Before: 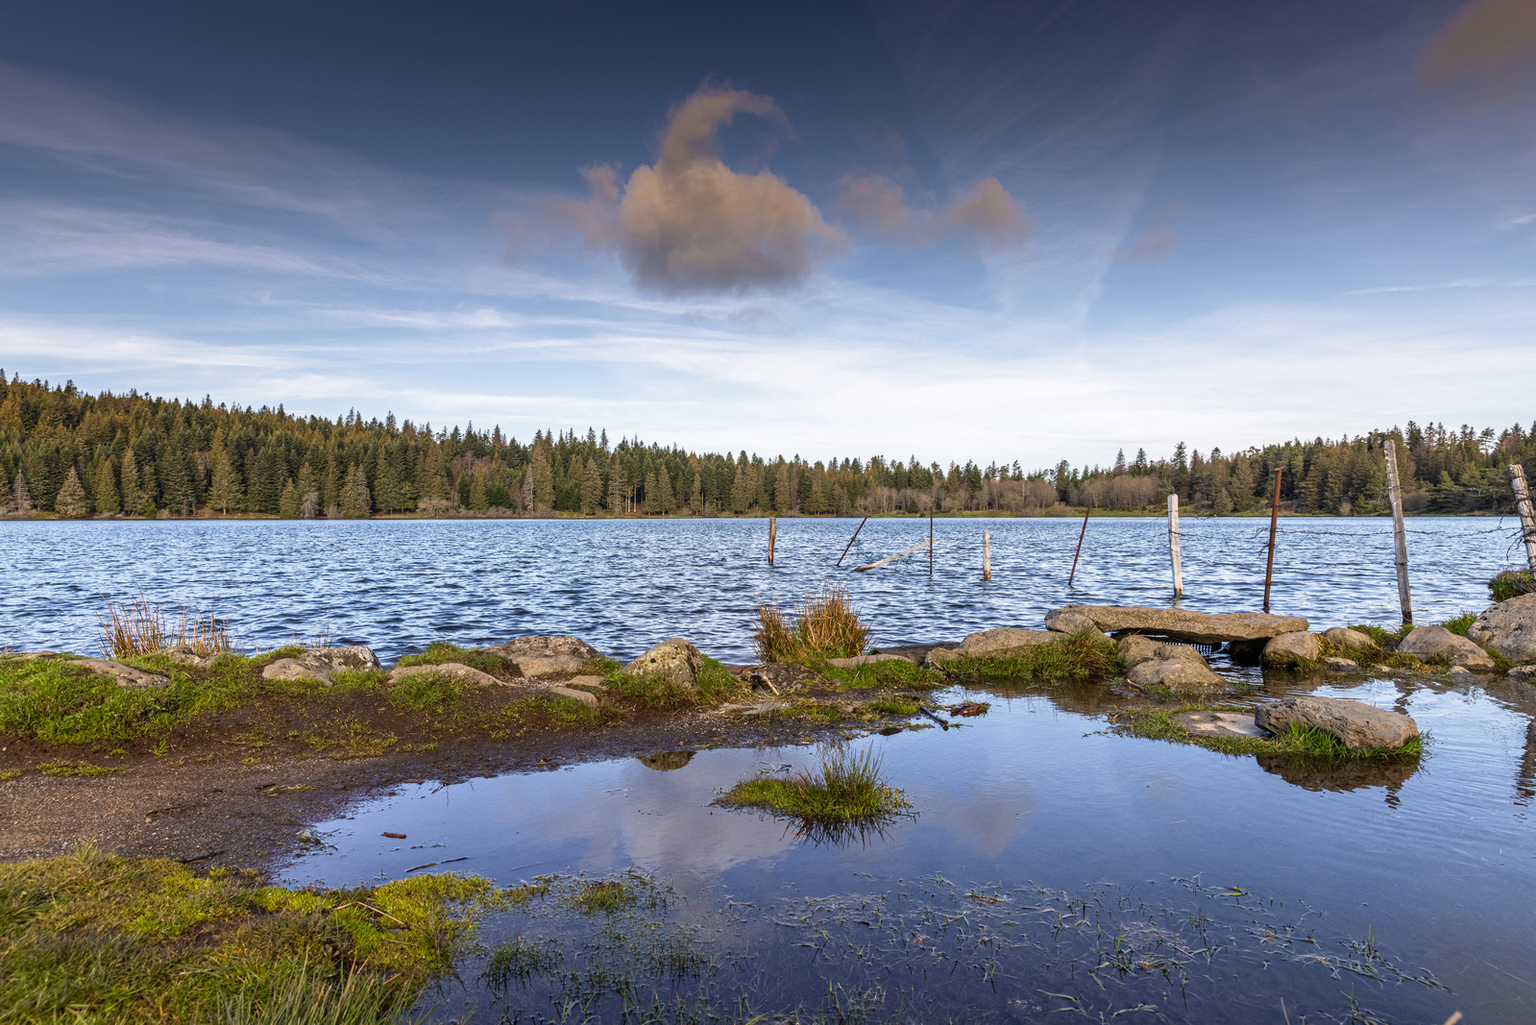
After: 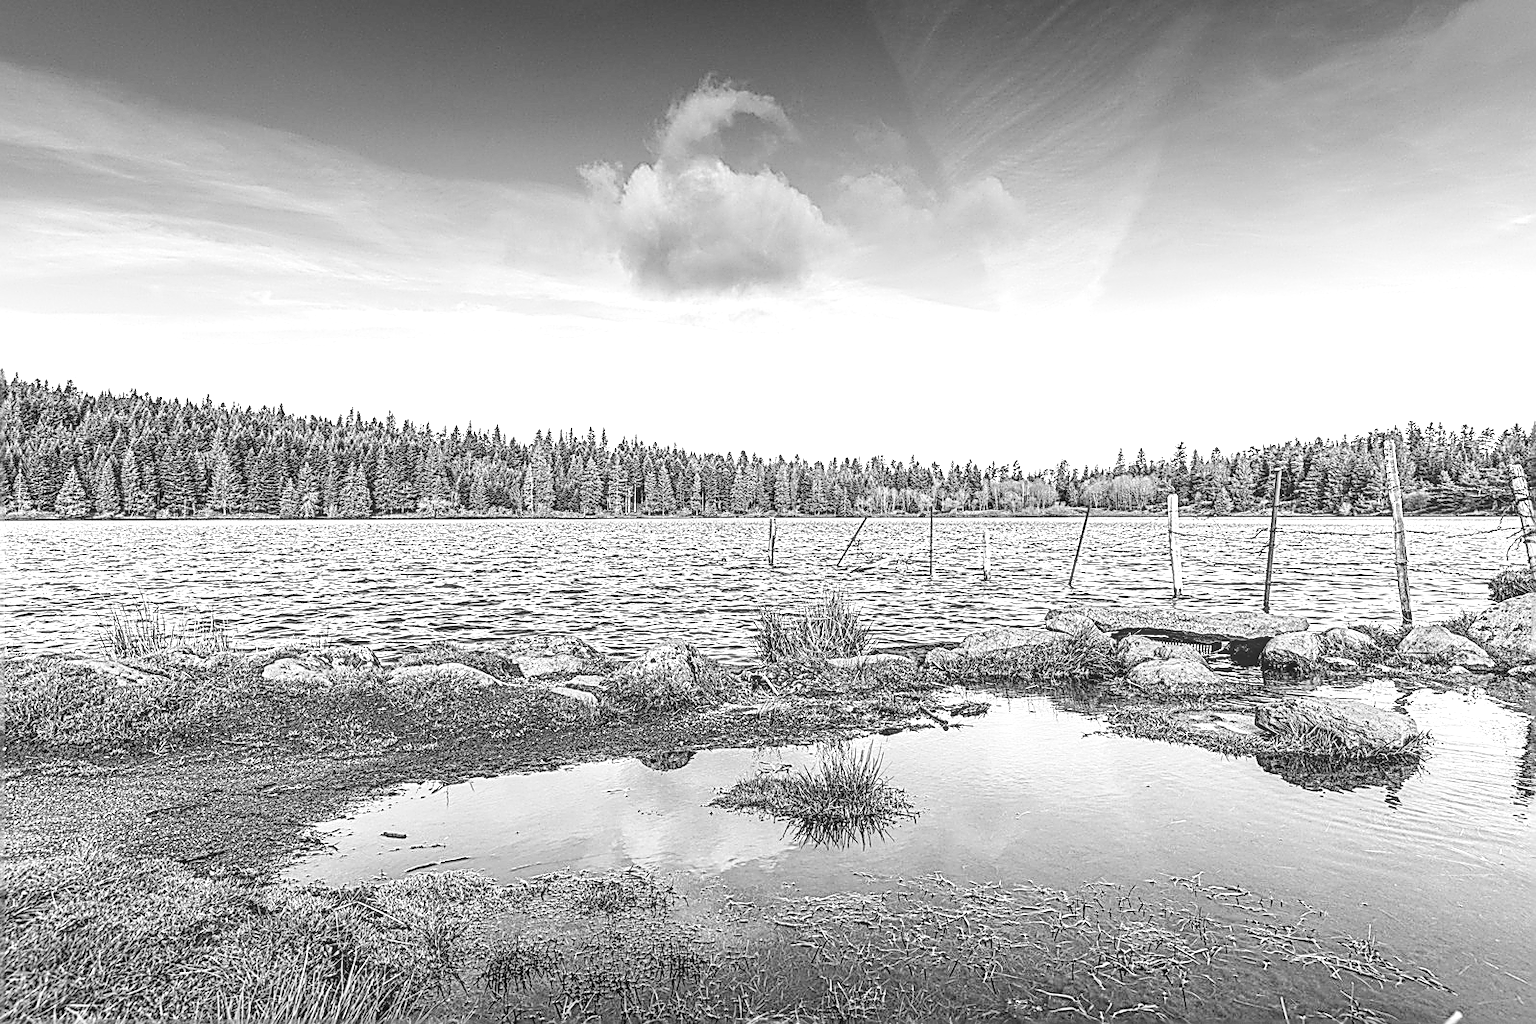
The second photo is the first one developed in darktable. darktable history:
tone equalizer: on, module defaults
base curve: curves: ch0 [(0, 0) (0.036, 0.025) (0.121, 0.166) (0.206, 0.329) (0.605, 0.79) (1, 1)], preserve colors none
exposure: black level correction 0, exposure 1.1 EV, compensate highlight preservation false
local contrast: highlights 0%, shadows 0%, detail 133%
monochrome: on, module defaults
sharpen: amount 1.861
